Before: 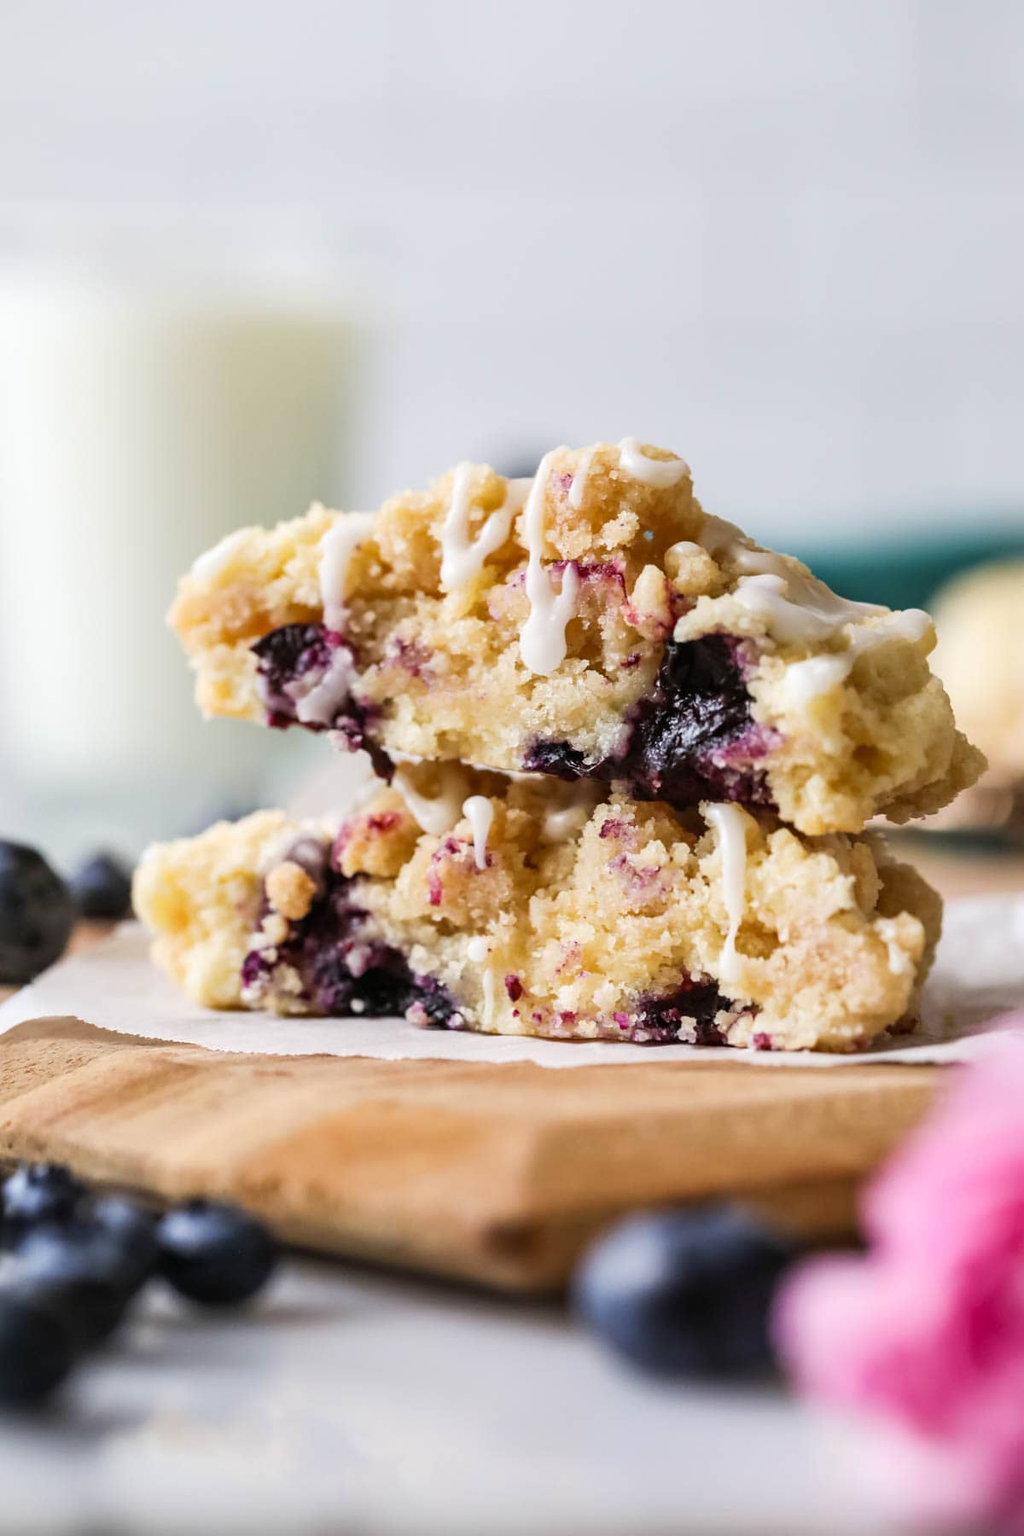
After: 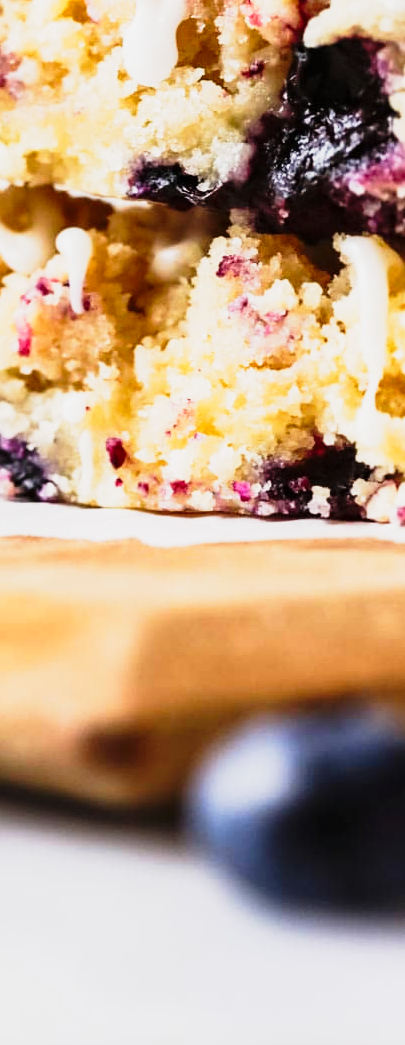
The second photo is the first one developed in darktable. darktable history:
tone curve: curves: ch0 [(0, 0) (0.046, 0.031) (0.163, 0.114) (0.391, 0.432) (0.488, 0.561) (0.695, 0.839) (0.785, 0.904) (1, 0.965)]; ch1 [(0, 0) (0.248, 0.252) (0.427, 0.412) (0.482, 0.462) (0.499, 0.497) (0.518, 0.52) (0.535, 0.577) (0.585, 0.623) (0.679, 0.743) (0.788, 0.809) (1, 1)]; ch2 [(0, 0) (0.313, 0.262) (0.427, 0.417) (0.473, 0.47) (0.503, 0.503) (0.523, 0.515) (0.557, 0.596) (0.598, 0.646) (0.708, 0.771) (1, 1)], preserve colors none
crop: left 40.5%, top 39.182%, right 25.674%, bottom 2.733%
